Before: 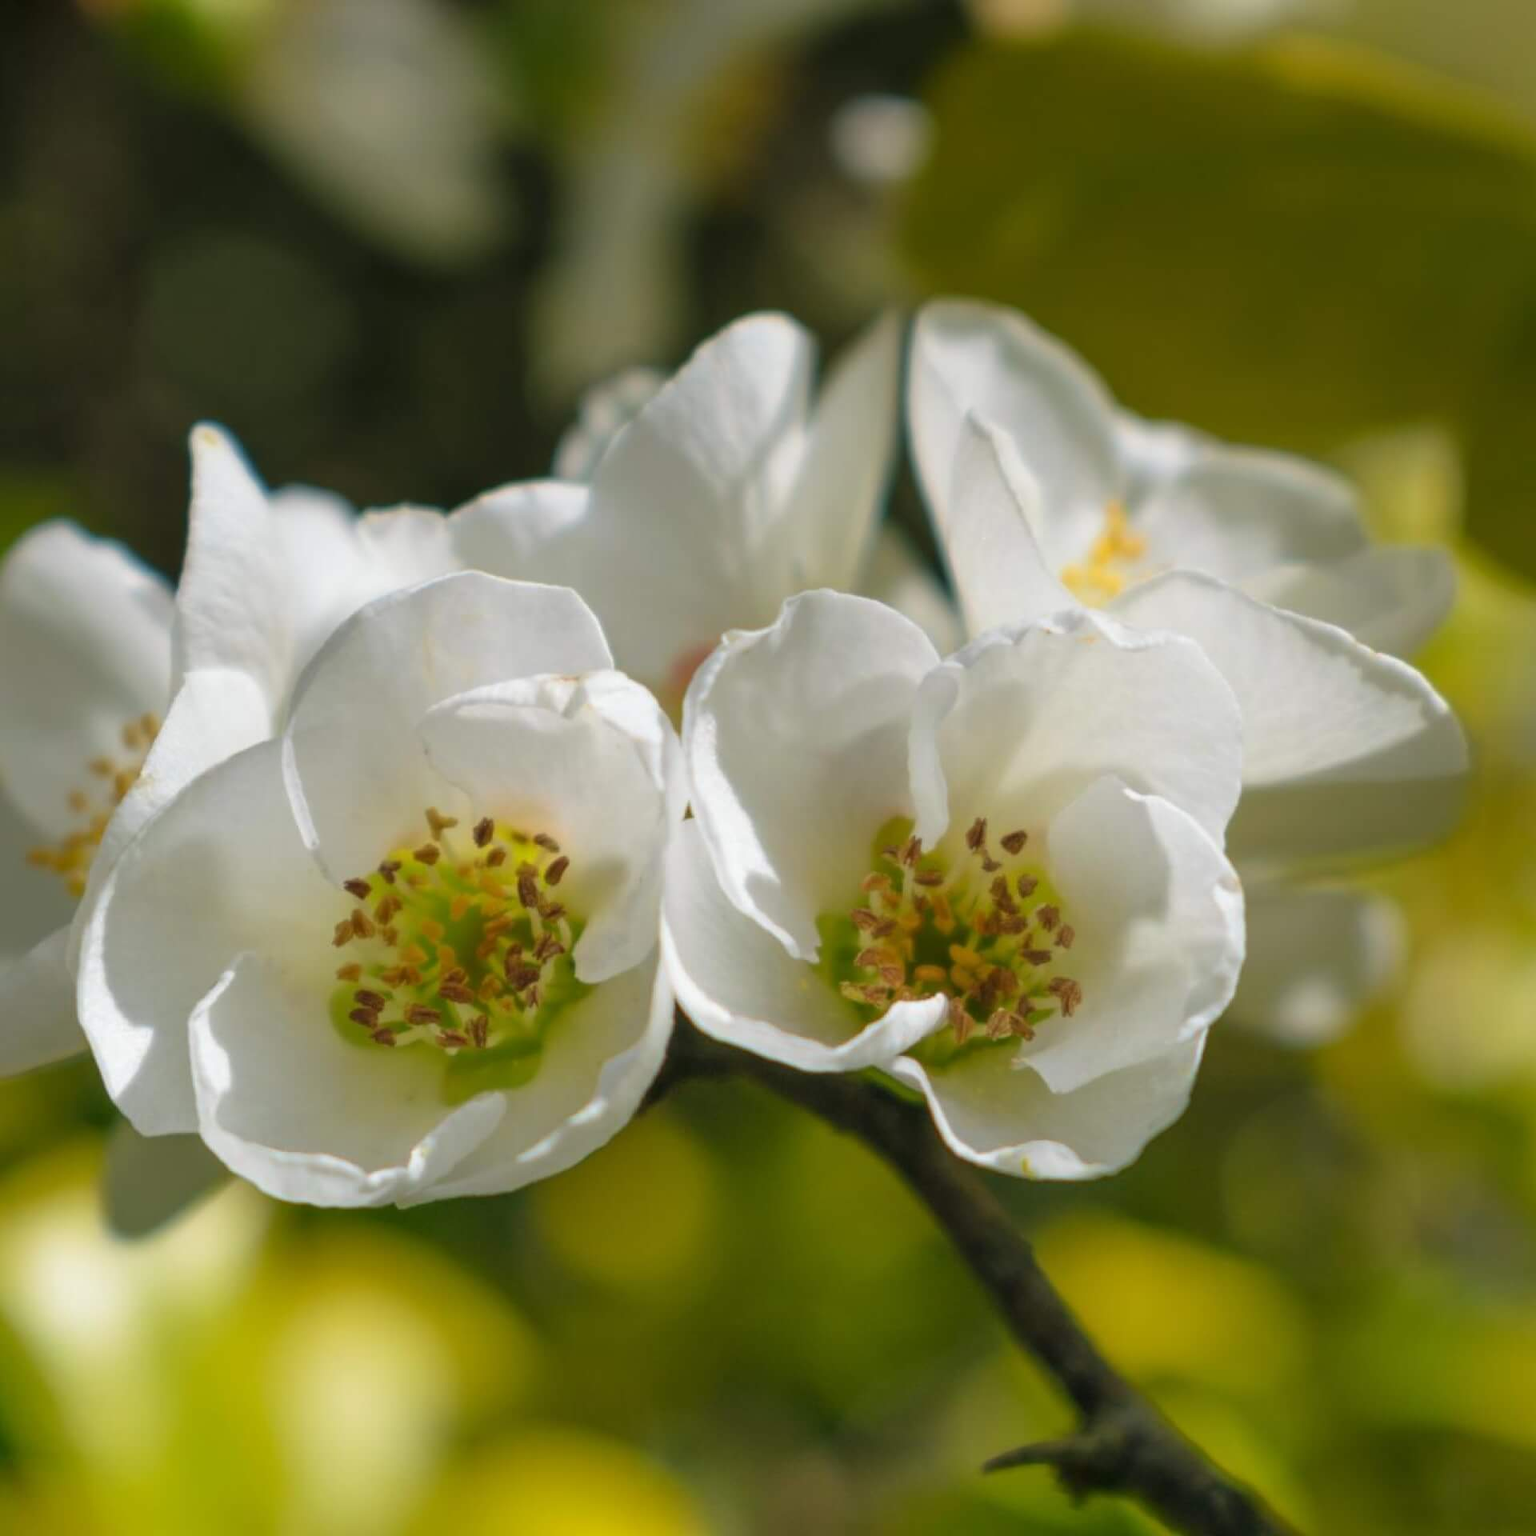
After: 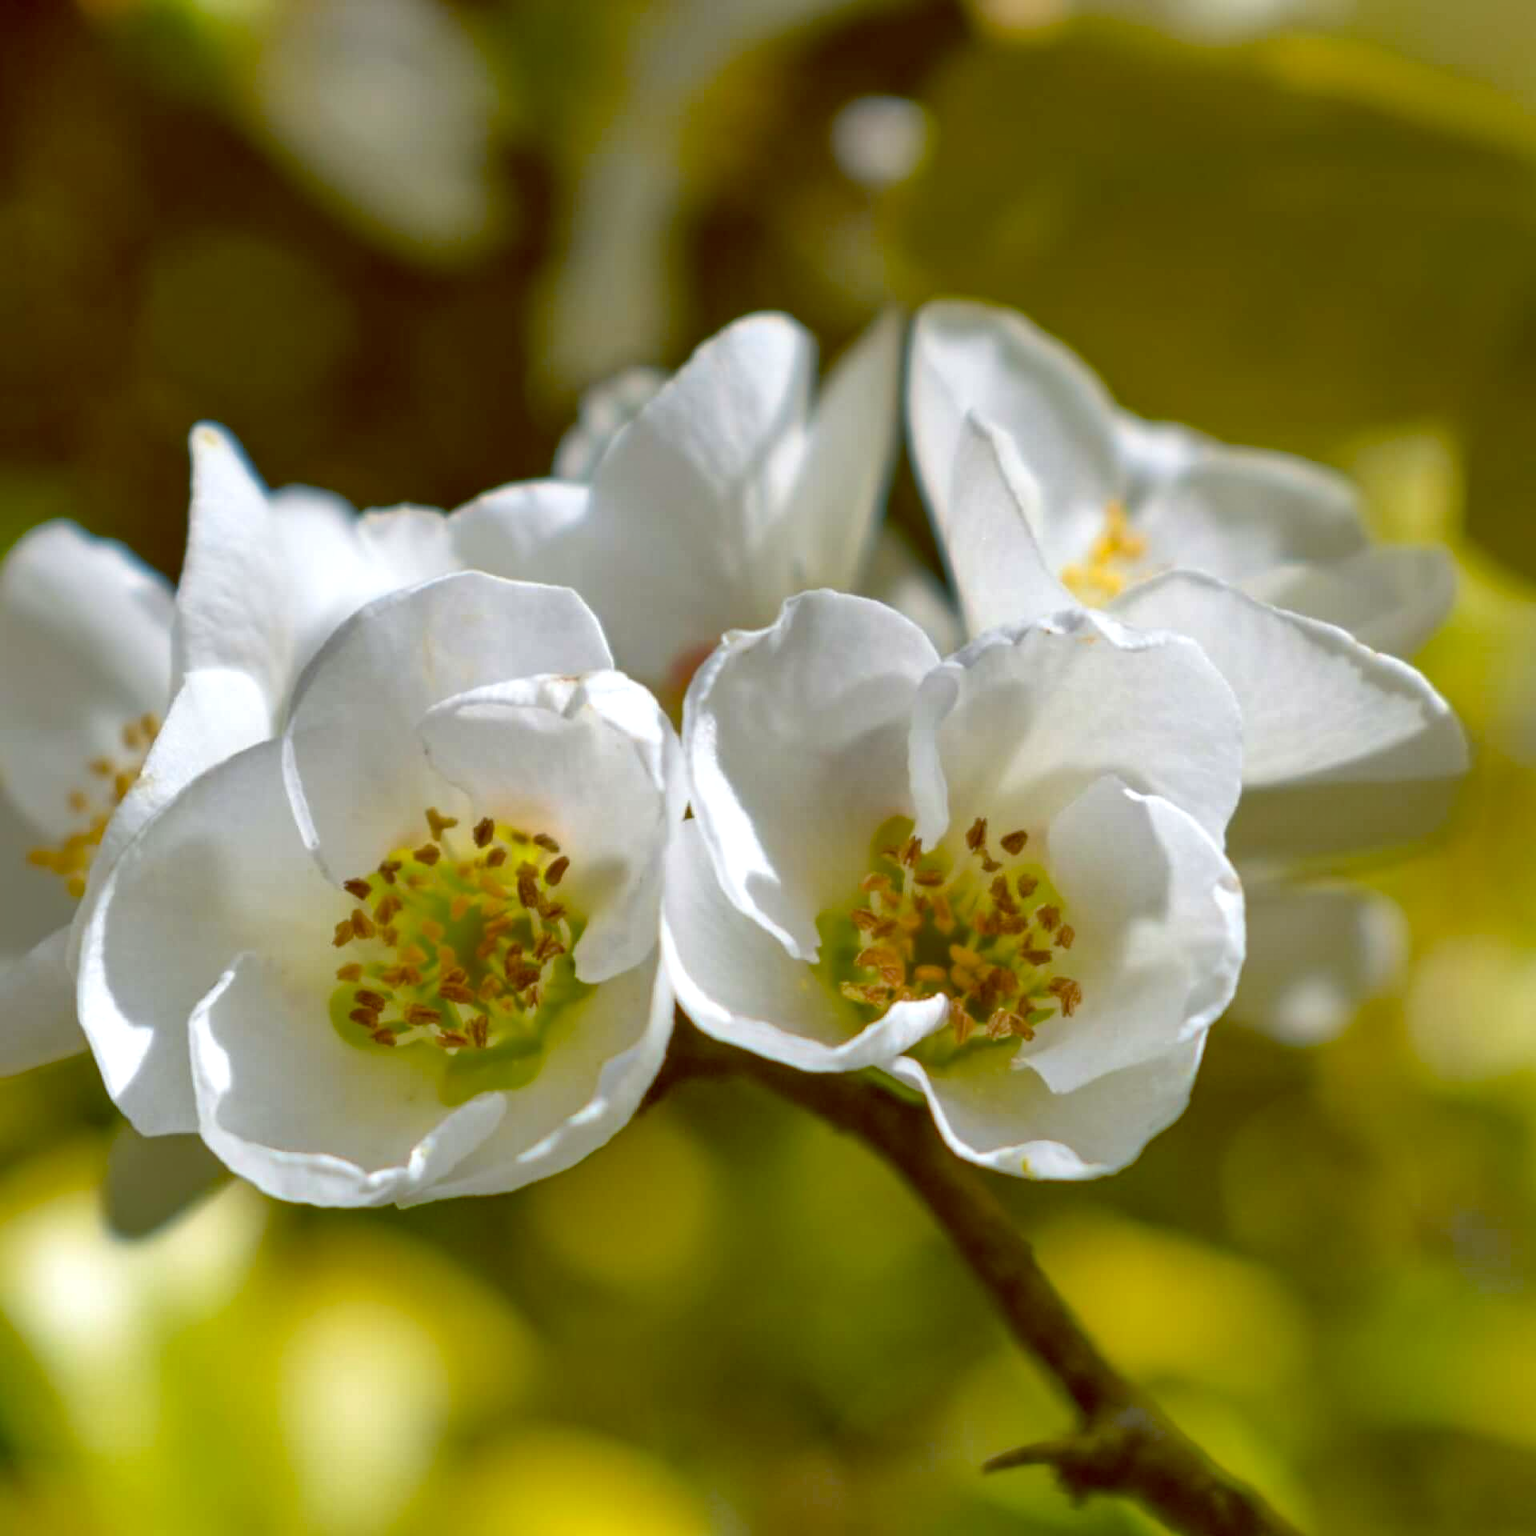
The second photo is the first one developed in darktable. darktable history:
levels: levels [0, 0.476, 0.951]
color balance: lift [1, 1.015, 1.004, 0.985], gamma [1, 0.958, 0.971, 1.042], gain [1, 0.956, 0.977, 1.044]
shadows and highlights: radius 171.16, shadows 27, white point adjustment 3.13, highlights -67.95, soften with gaussian
rotate and perspective: automatic cropping original format, crop left 0, crop top 0
haze removal: strength 0.12, distance 0.25, compatibility mode true, adaptive false
